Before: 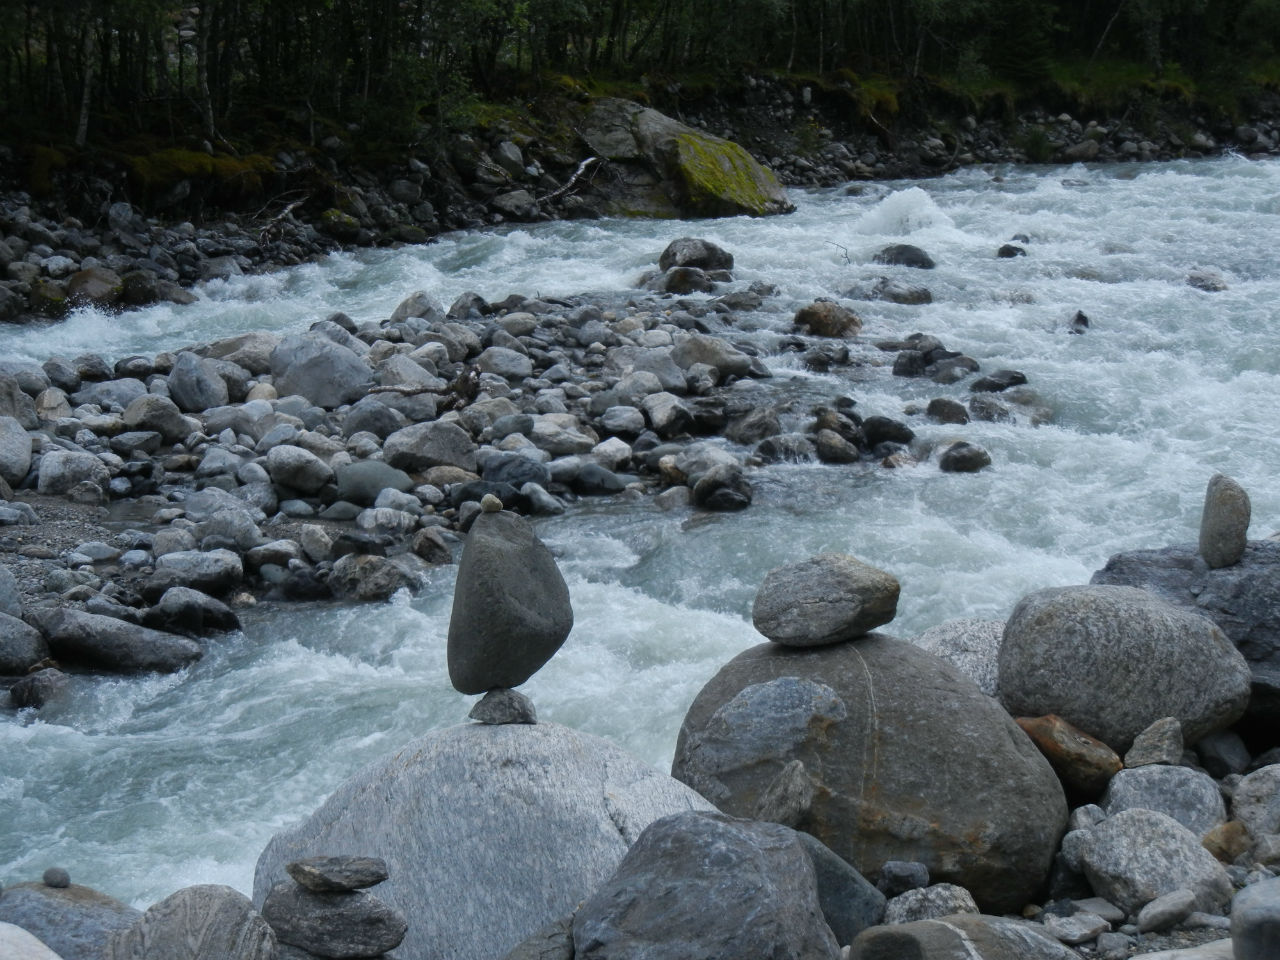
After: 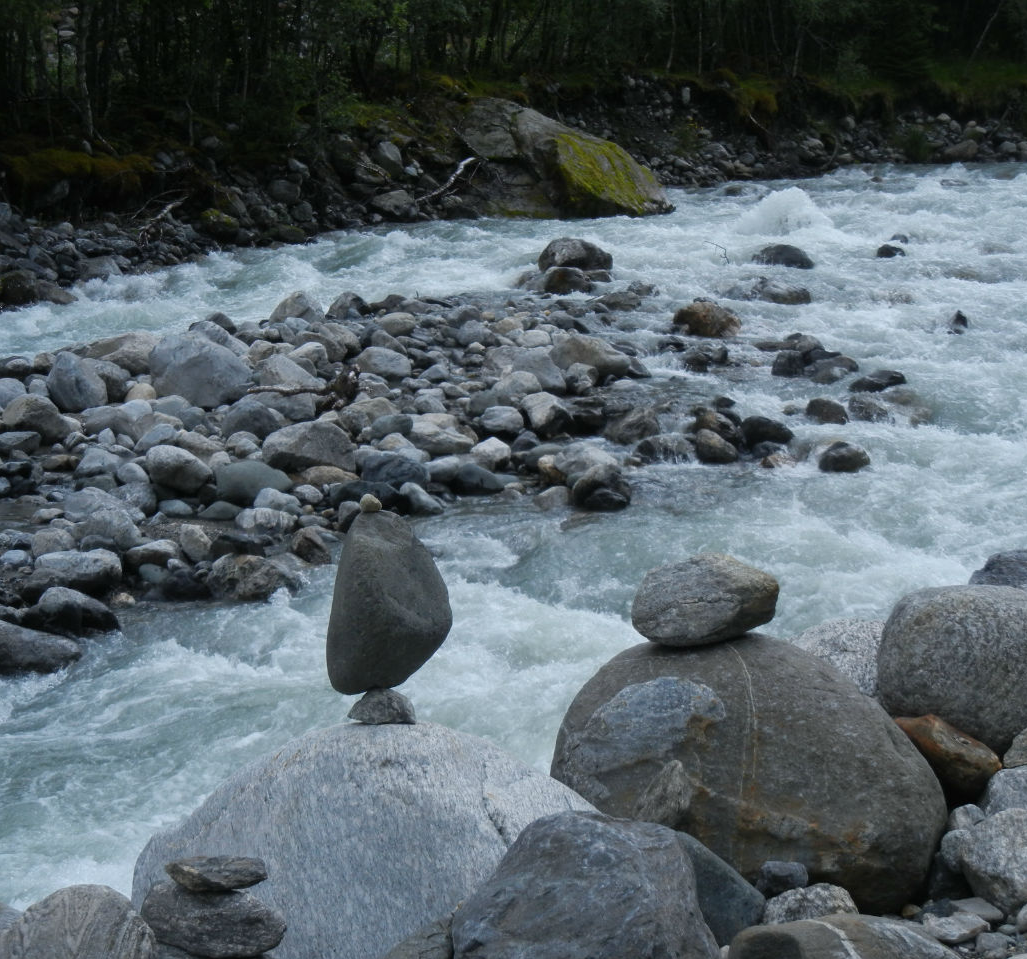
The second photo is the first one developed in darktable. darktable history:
crop and rotate: left 9.514%, right 10.222%
